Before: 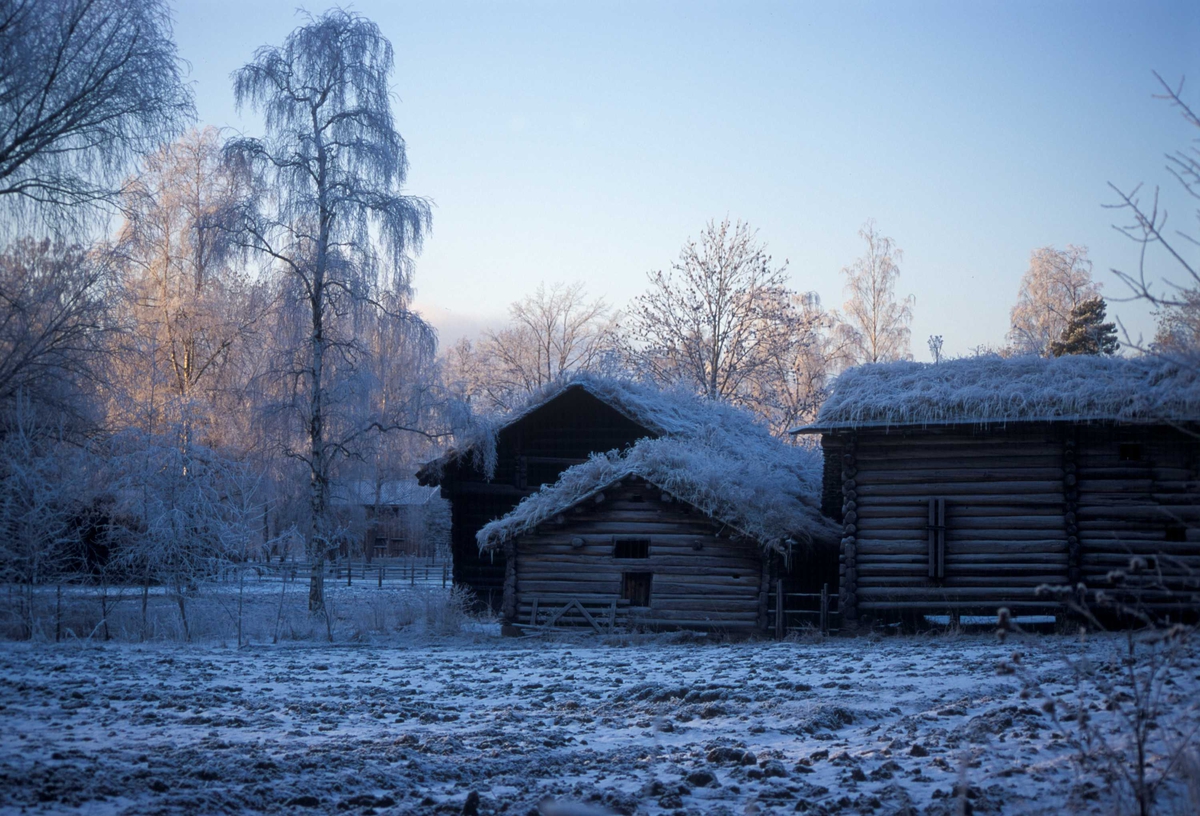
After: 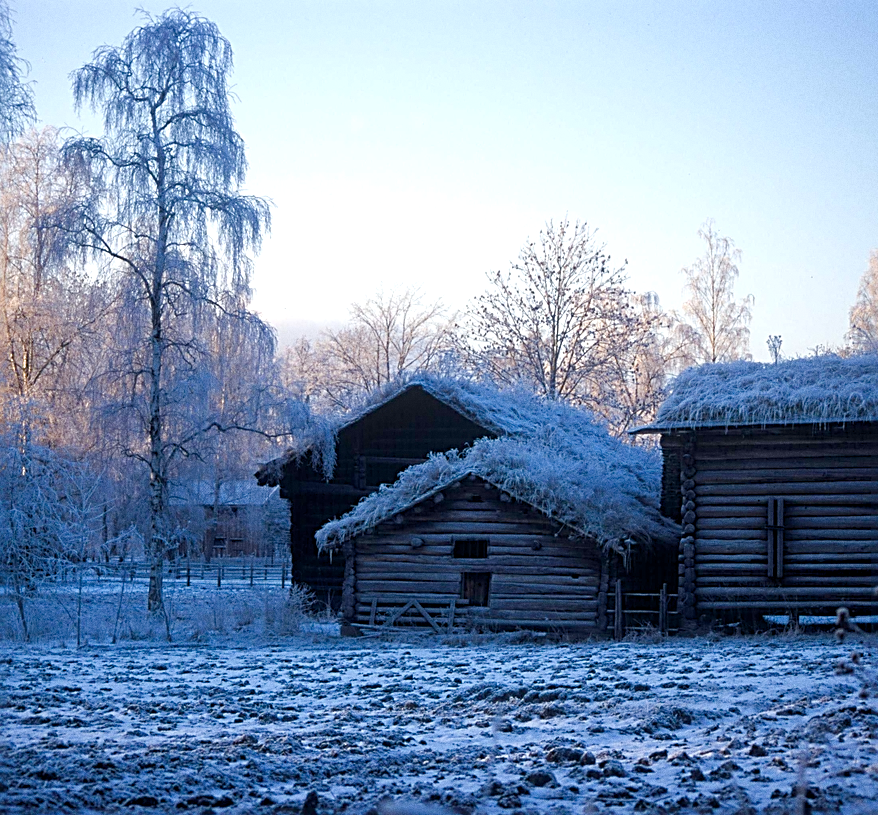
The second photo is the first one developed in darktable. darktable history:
grain: on, module defaults
crop: left 13.443%, right 13.31%
color balance rgb: perceptual saturation grading › global saturation 20%, perceptual saturation grading › highlights -50%, perceptual saturation grading › shadows 30%, perceptual brilliance grading › global brilliance 10%, perceptual brilliance grading › shadows 15%
sharpen: radius 2.531, amount 0.628
